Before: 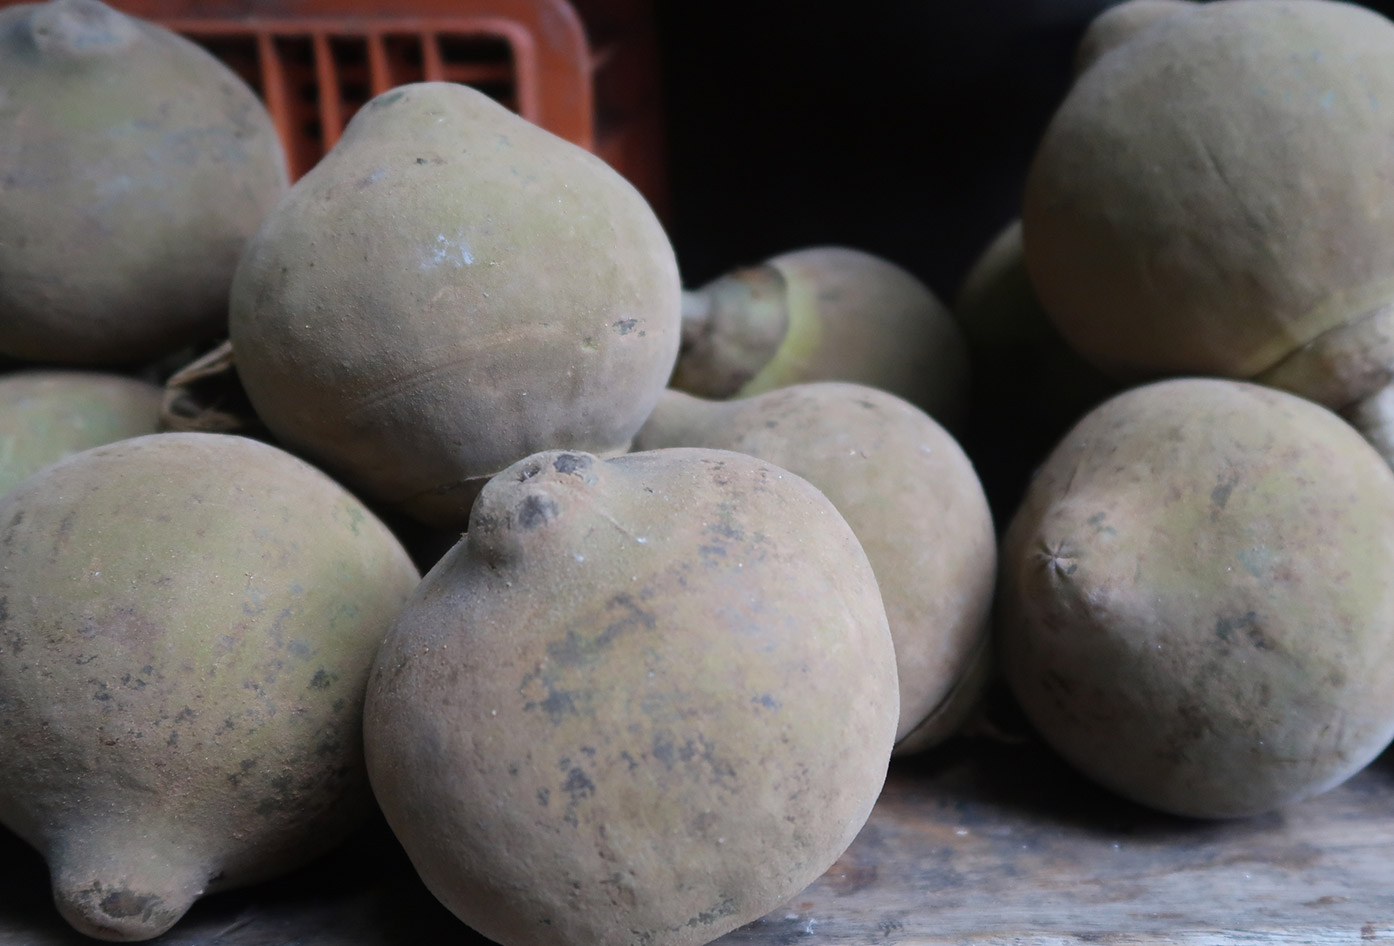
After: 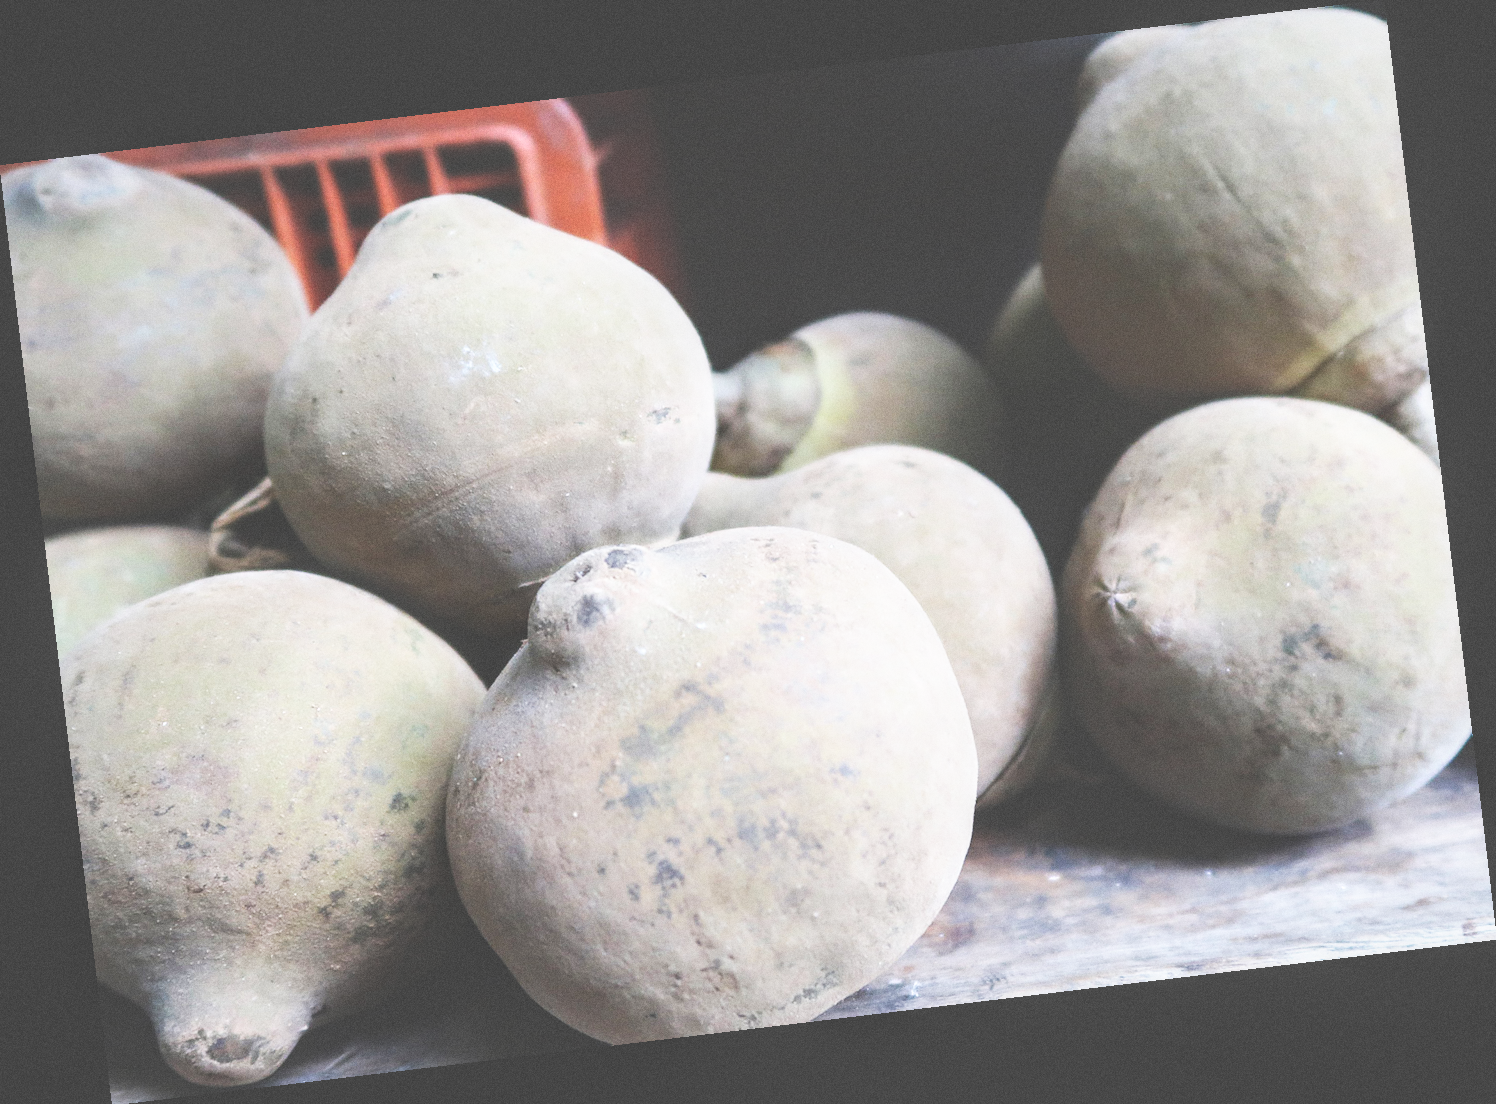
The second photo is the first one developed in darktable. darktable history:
local contrast: on, module defaults
base curve: curves: ch0 [(0, 0) (0.007, 0.004) (0.027, 0.03) (0.046, 0.07) (0.207, 0.54) (0.442, 0.872) (0.673, 0.972) (1, 1)], preserve colors none
rotate and perspective: rotation -6.83°, automatic cropping off
exposure: black level correction -0.041, exposure 0.064 EV, compensate highlight preservation false
grain: coarseness 7.08 ISO, strength 21.67%, mid-tones bias 59.58%
